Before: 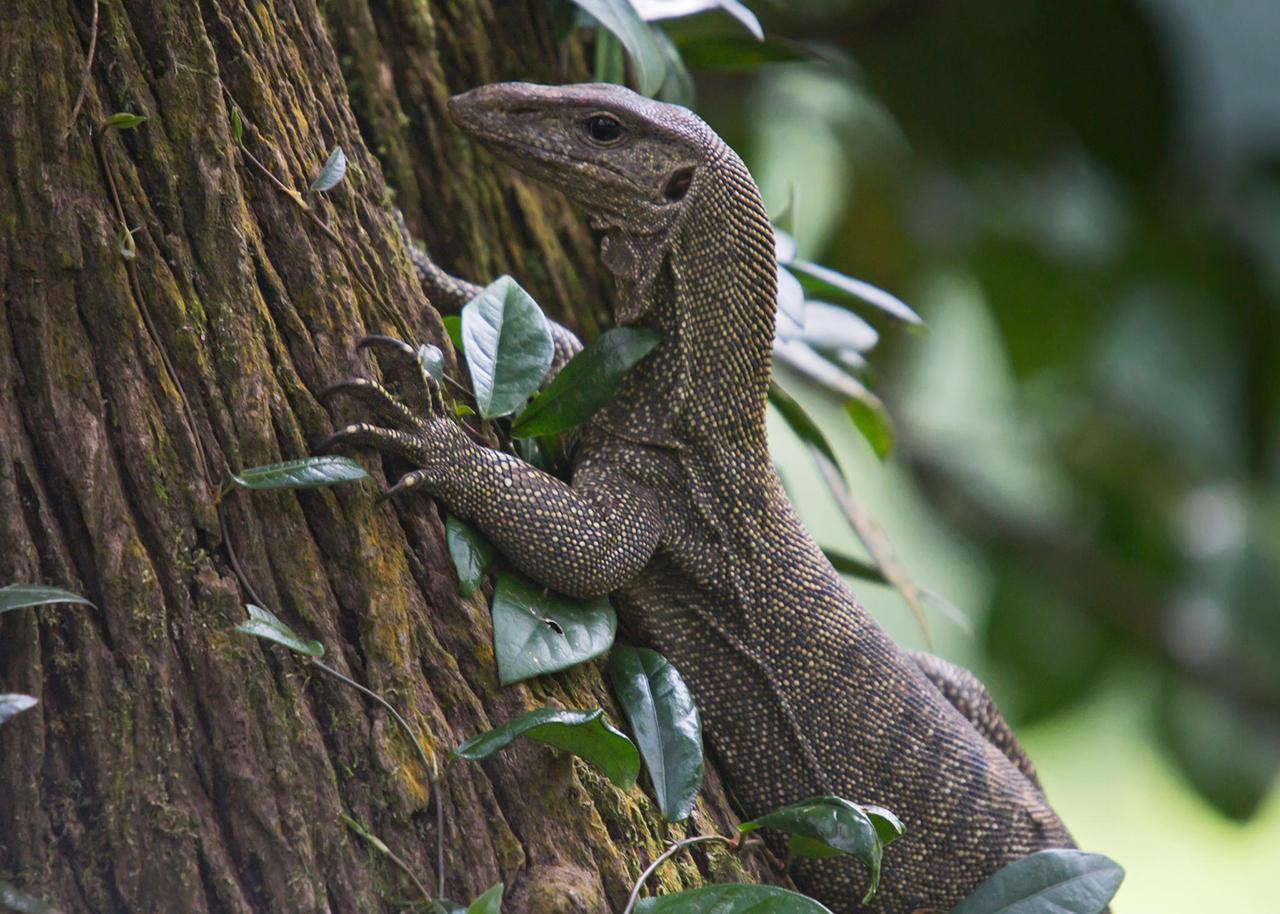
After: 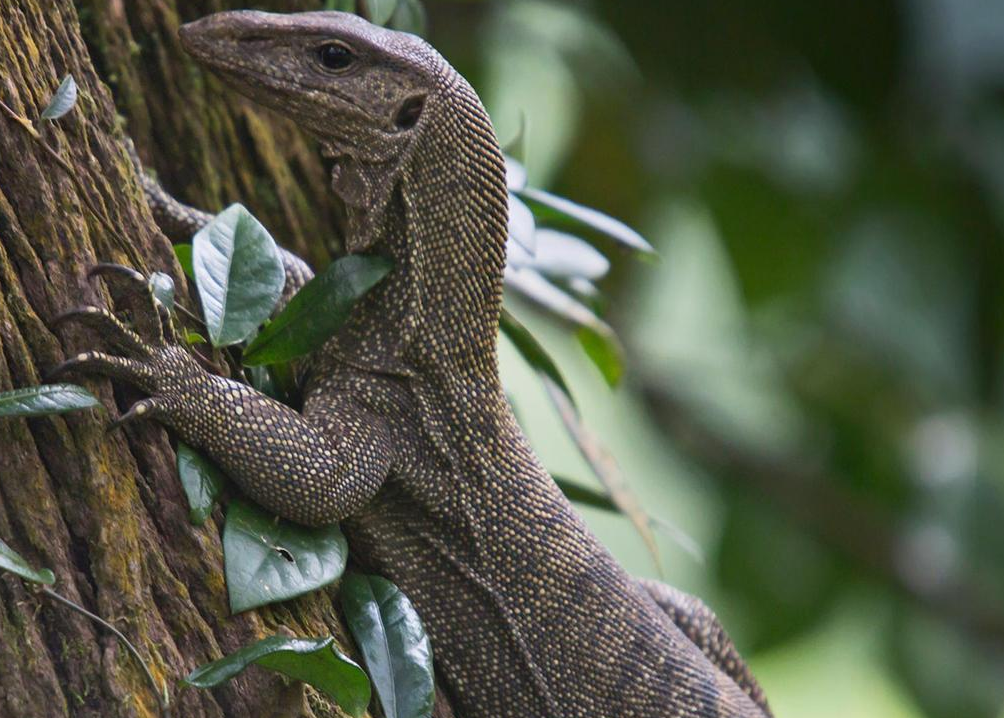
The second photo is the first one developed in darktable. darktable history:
crop and rotate: left 21.088%, top 7.98%, right 0.43%, bottom 13.423%
